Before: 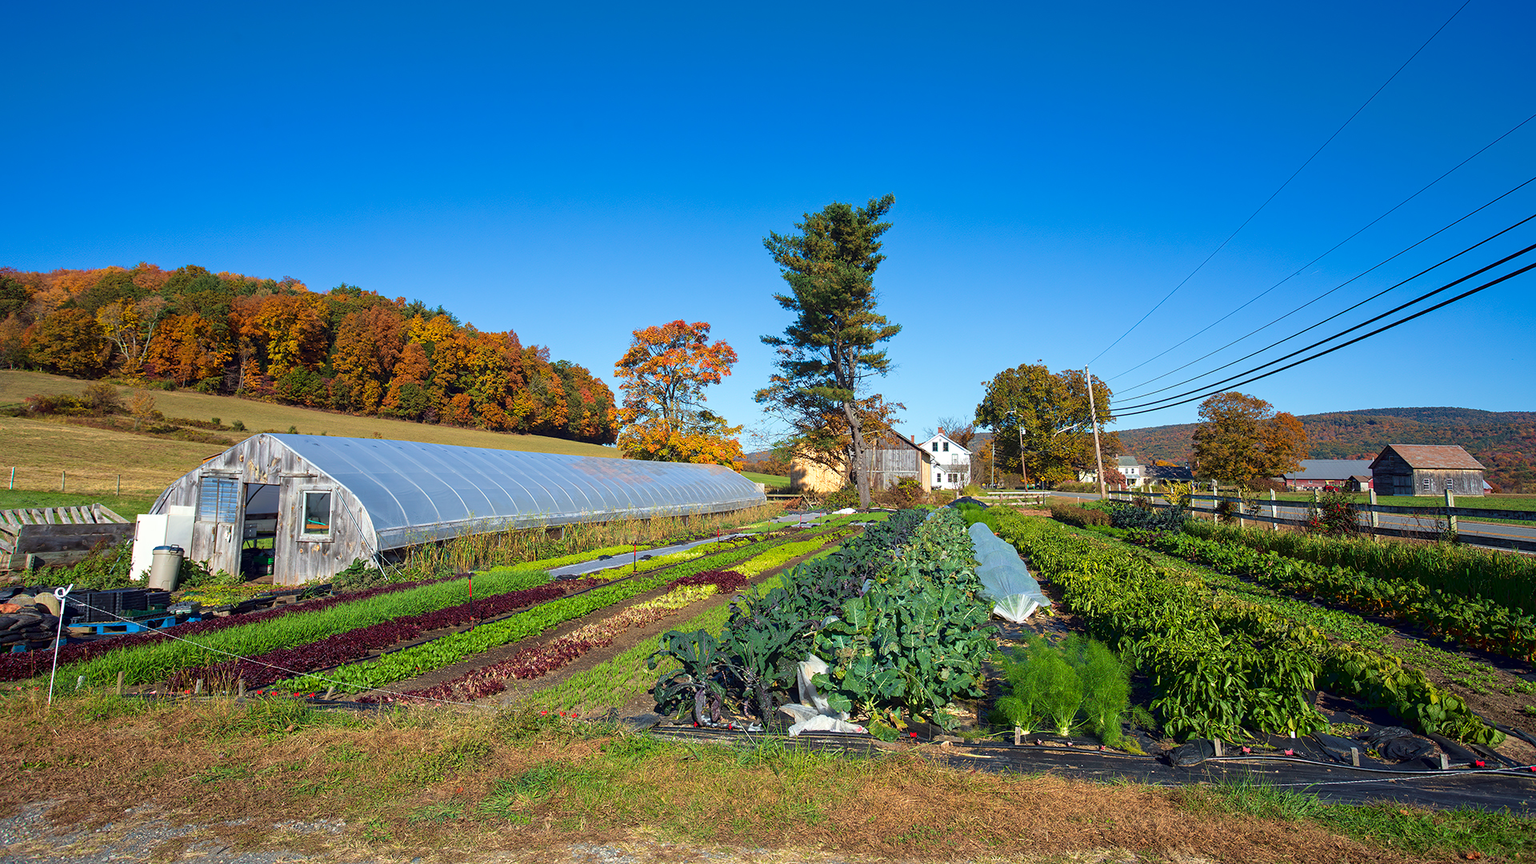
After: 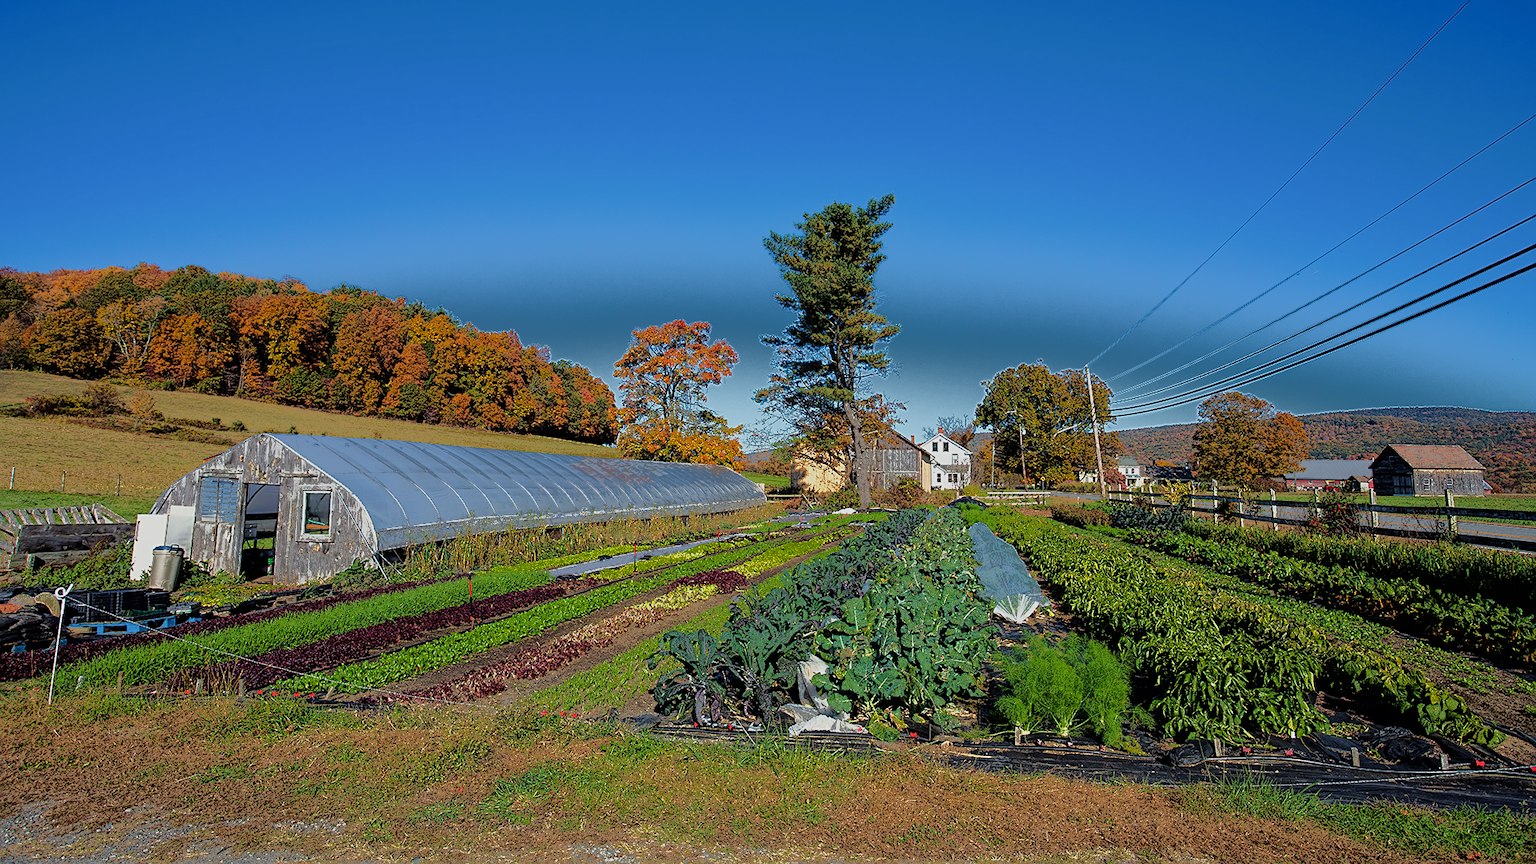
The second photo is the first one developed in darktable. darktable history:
filmic rgb: black relative exposure -4.88 EV, hardness 2.82
sharpen: on, module defaults
fill light: exposure -0.73 EV, center 0.69, width 2.2
